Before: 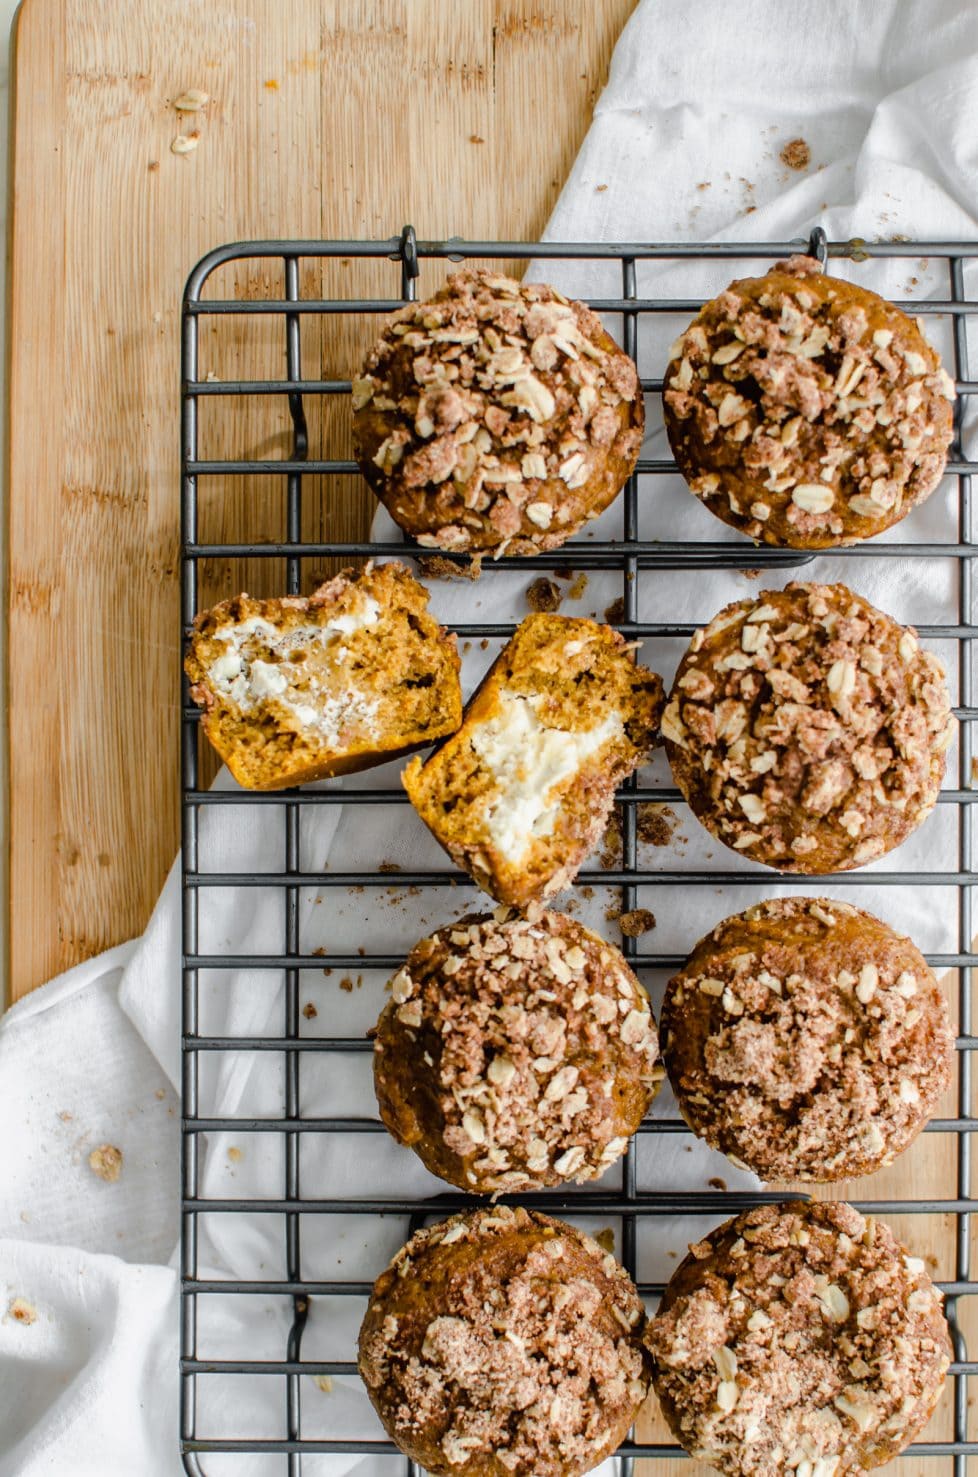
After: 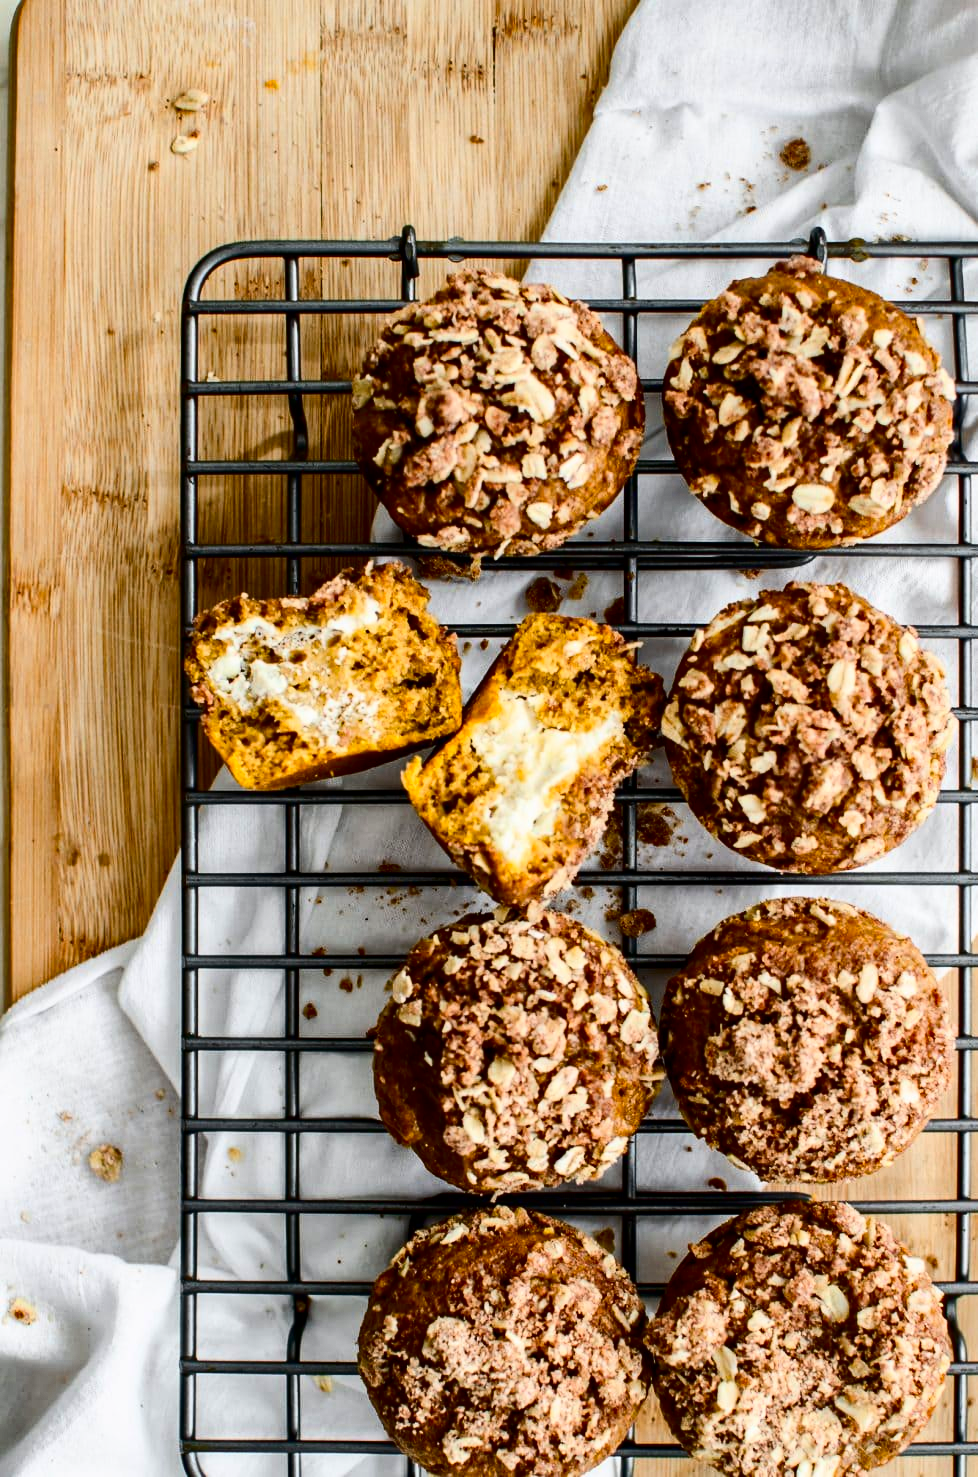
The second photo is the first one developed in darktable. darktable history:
haze removal: compatibility mode true, adaptive false
shadows and highlights: shadows 48.03, highlights -41.01, soften with gaussian
contrast brightness saturation: contrast 0.314, brightness -0.075, saturation 0.172
